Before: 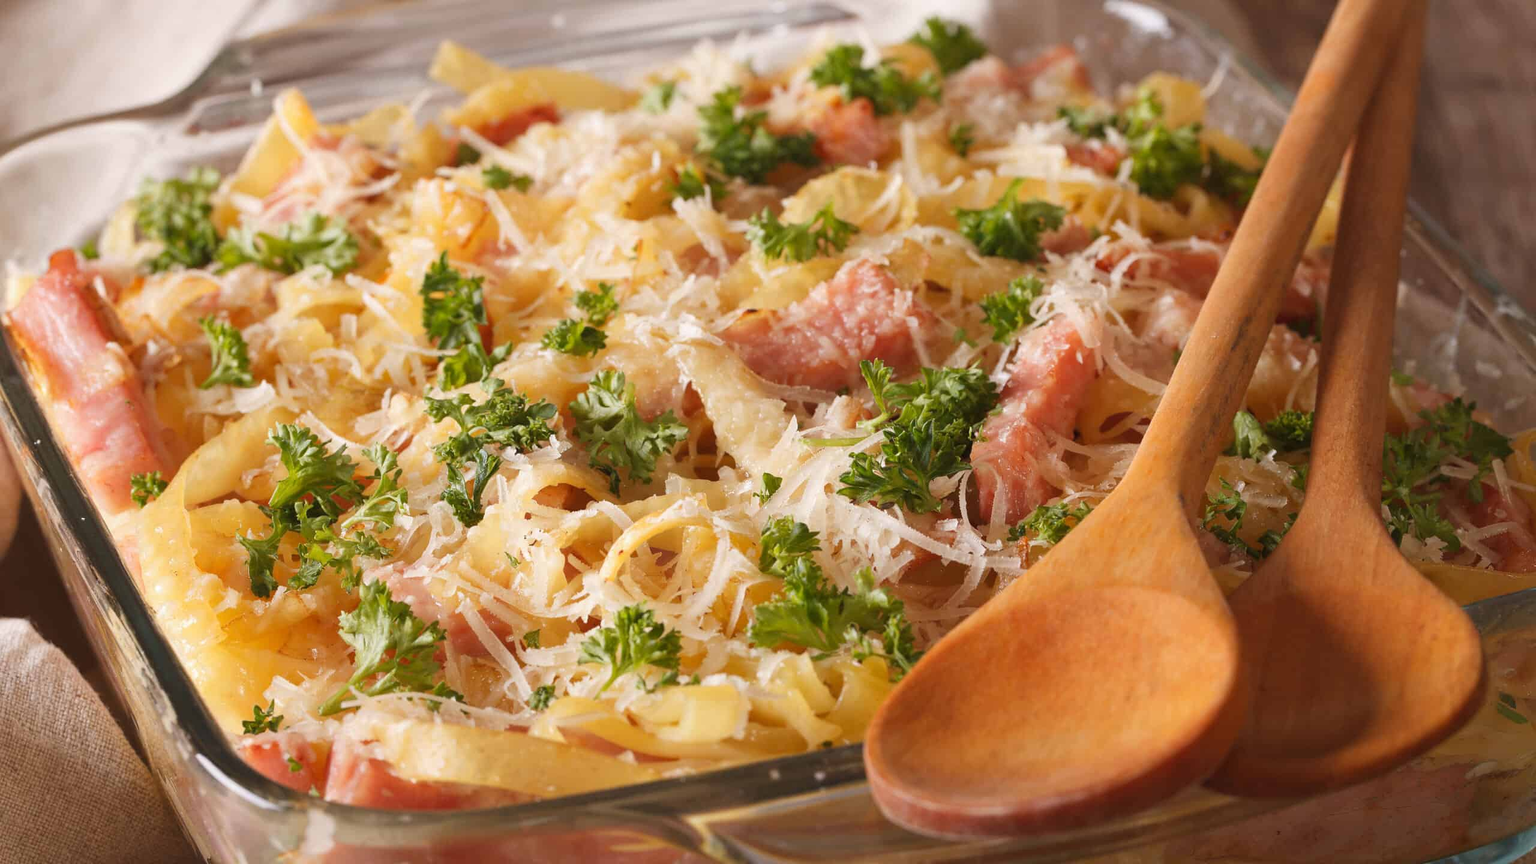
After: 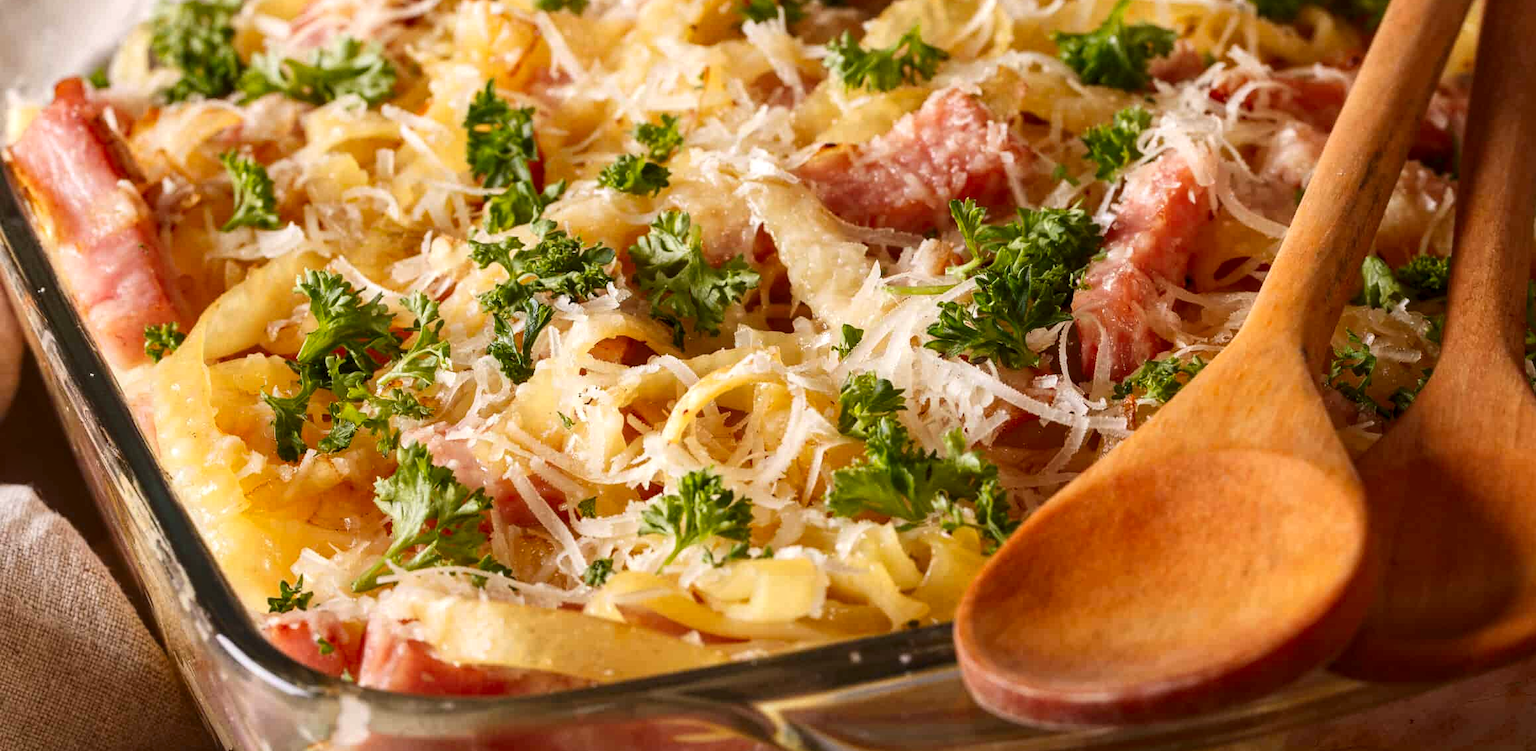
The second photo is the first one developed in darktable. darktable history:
local contrast: detail 130%
crop: top 20.809%, right 9.397%, bottom 0.35%
contrast brightness saturation: contrast 0.135, brightness -0.06, saturation 0.158
